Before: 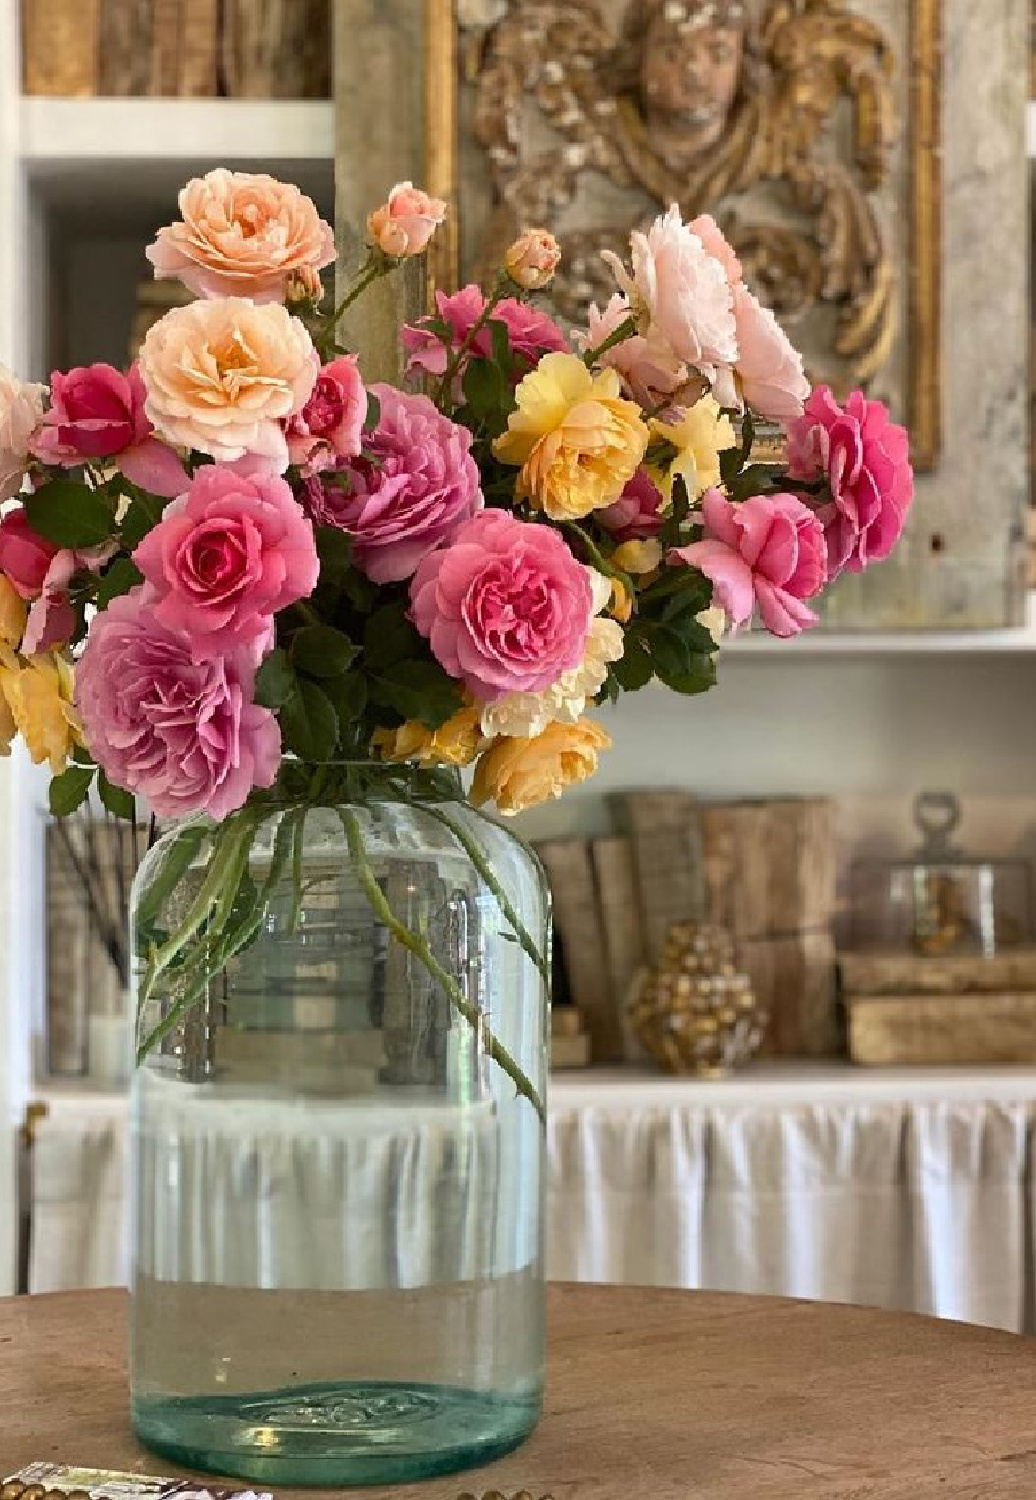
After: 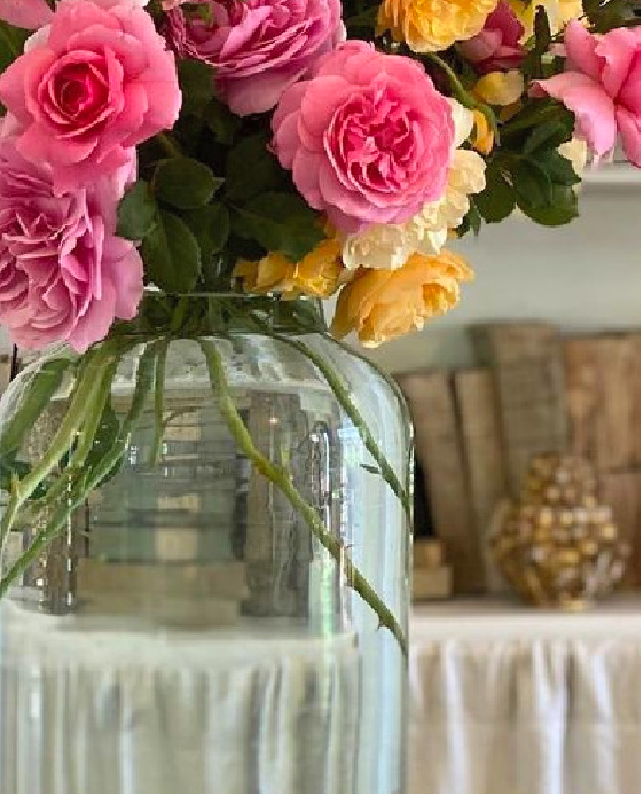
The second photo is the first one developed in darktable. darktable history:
contrast brightness saturation: contrast 0.026, brightness 0.063, saturation 0.134
crop: left 13.333%, top 31.242%, right 24.705%, bottom 15.779%
